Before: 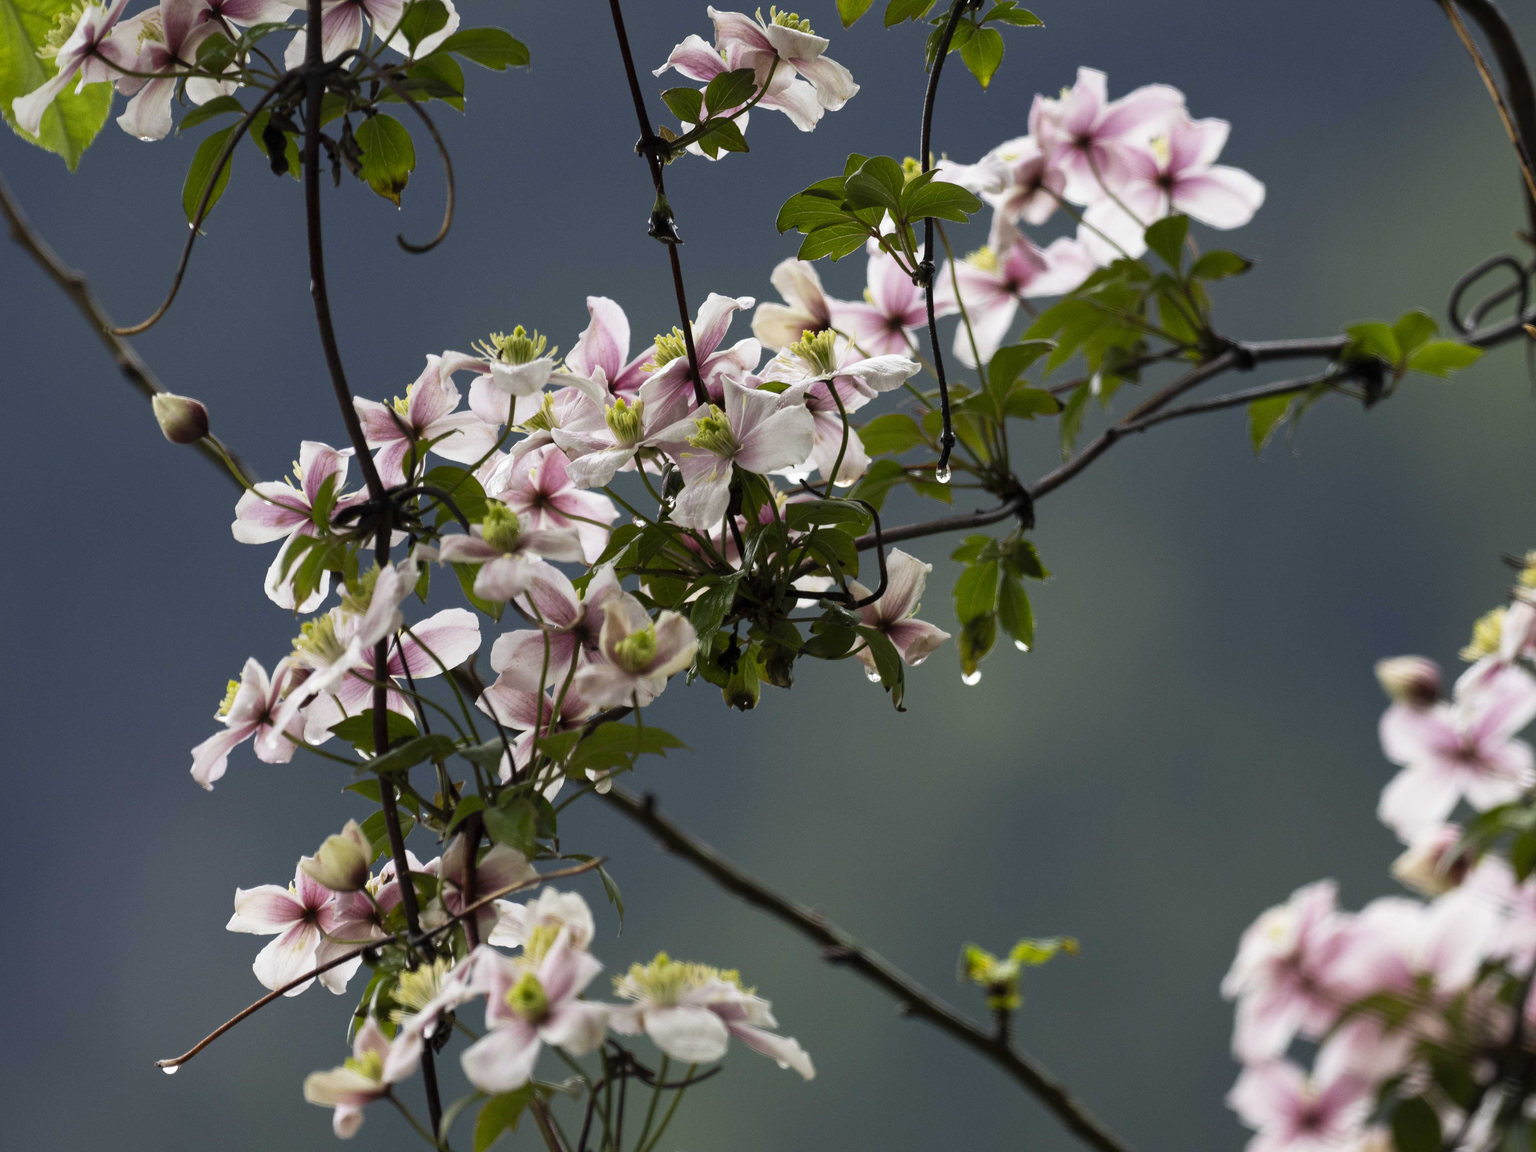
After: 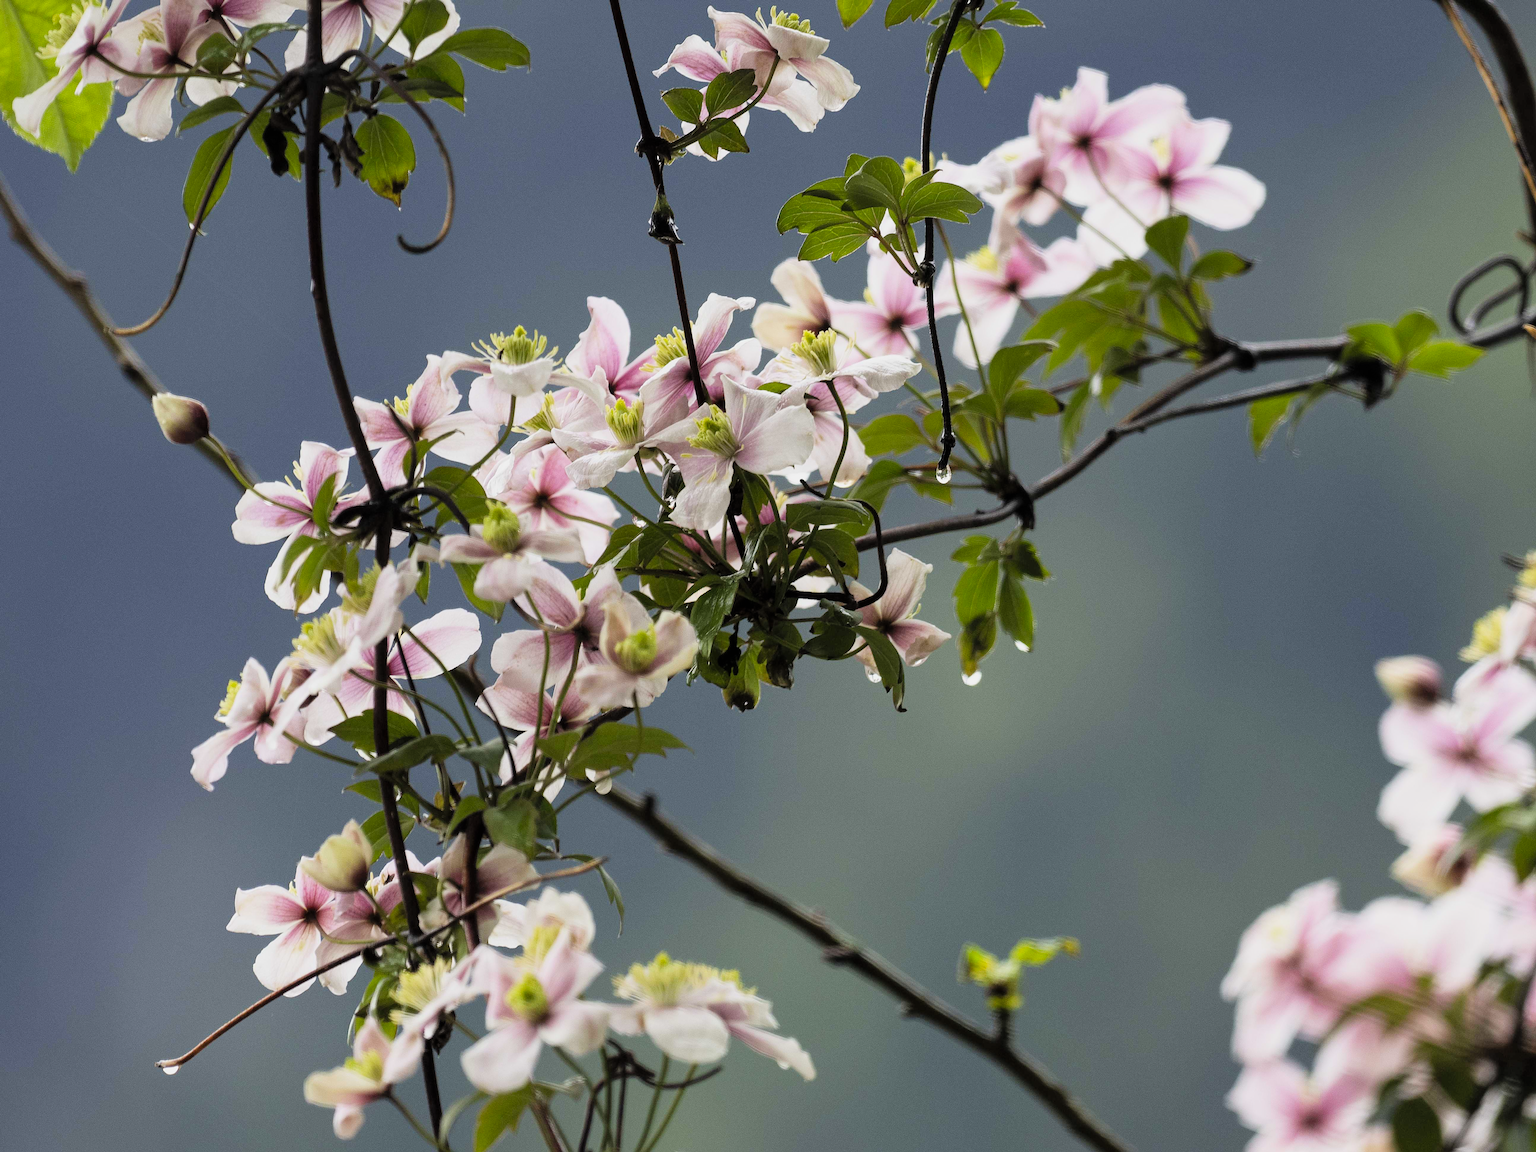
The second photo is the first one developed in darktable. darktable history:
sharpen: on, module defaults
contrast brightness saturation: contrast 0.03, brightness 0.06, saturation 0.13
exposure: exposure 0.556 EV, compensate highlight preservation false
filmic rgb: hardness 4.17
